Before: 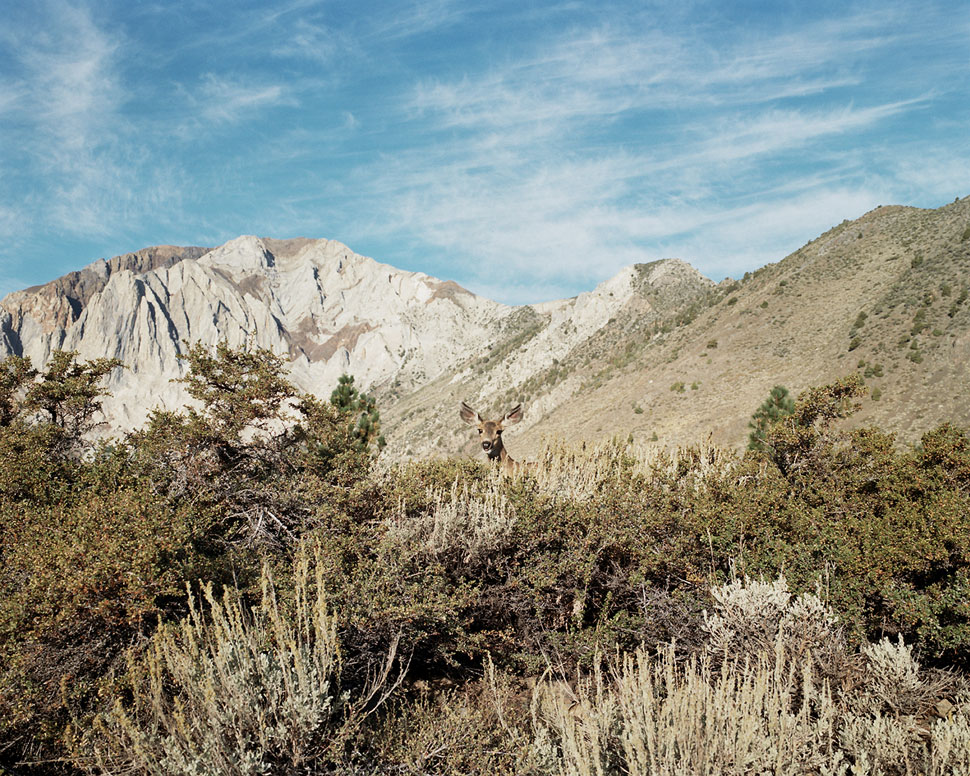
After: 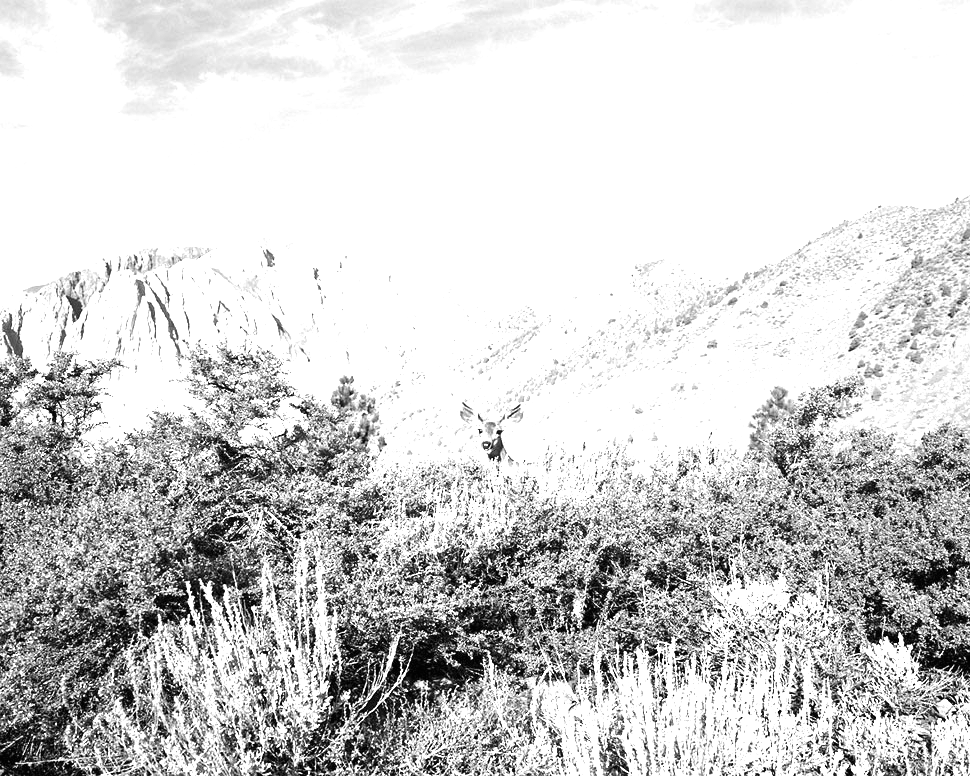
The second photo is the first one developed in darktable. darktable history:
exposure: black level correction 0, exposure 1.45 EV, compensate exposure bias true, compensate highlight preservation false
tone equalizer: -8 EV -0.417 EV, -7 EV -0.389 EV, -6 EV -0.333 EV, -5 EV -0.222 EV, -3 EV 0.222 EV, -2 EV 0.333 EV, -1 EV 0.389 EV, +0 EV 0.417 EV, edges refinement/feathering 500, mask exposure compensation -1.57 EV, preserve details no
monochrome: a -4.13, b 5.16, size 1
